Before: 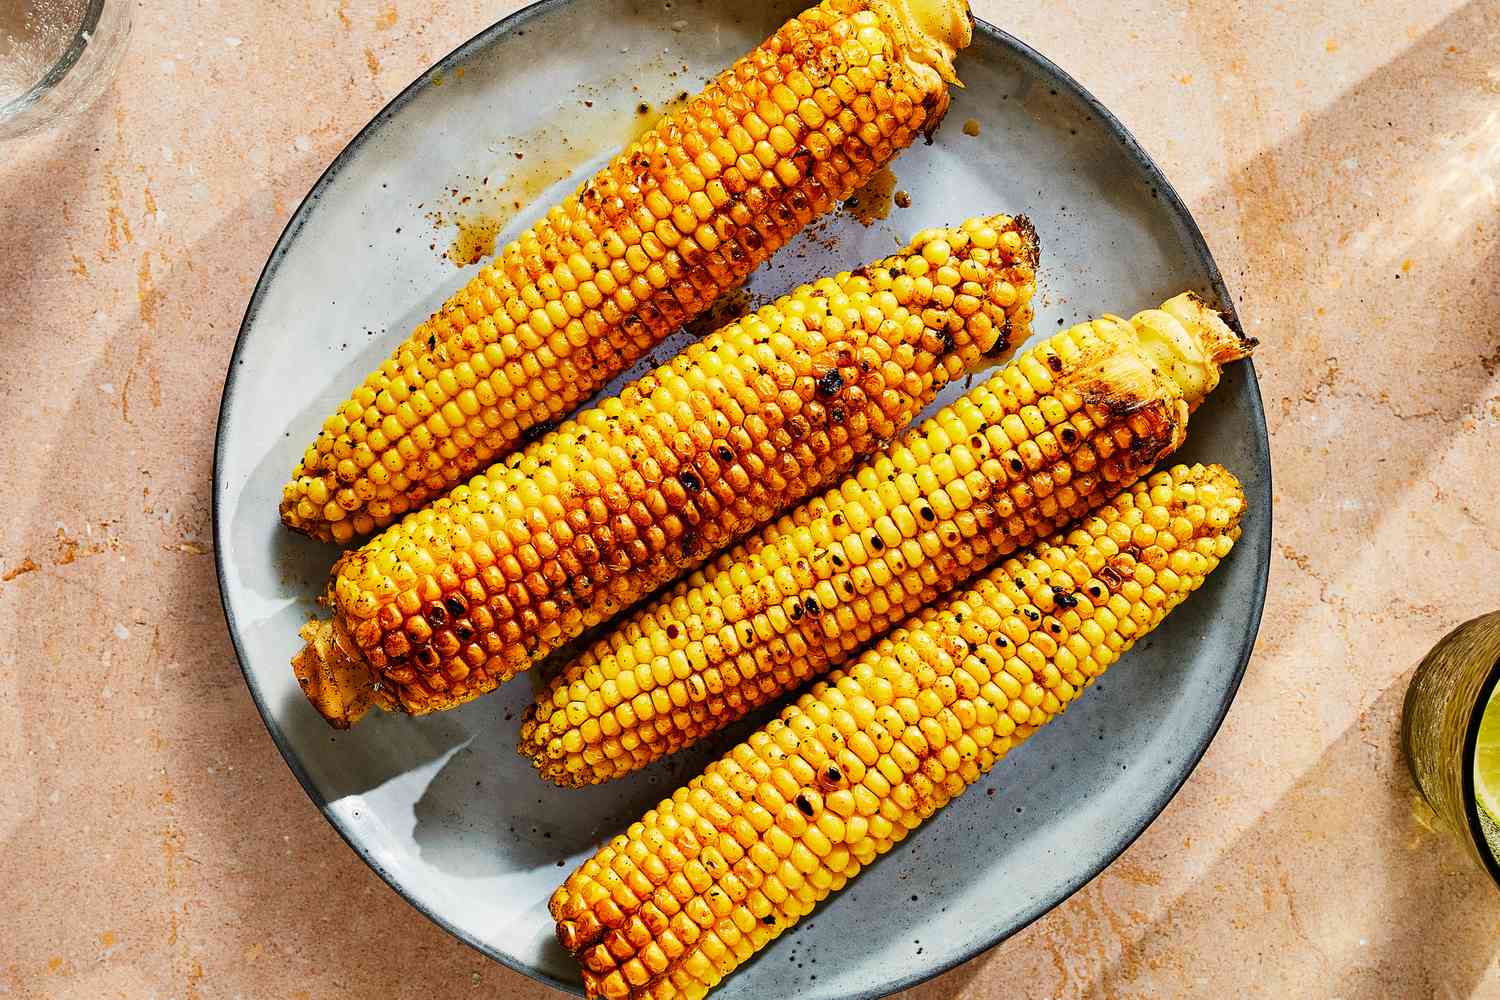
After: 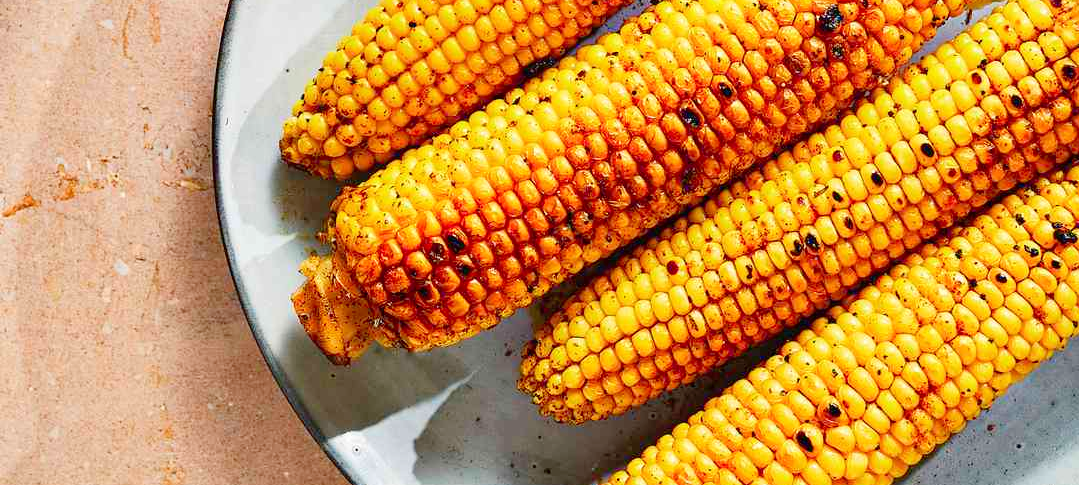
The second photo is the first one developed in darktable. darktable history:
color calibration: illuminant same as pipeline (D50), adaptation XYZ, x 0.346, y 0.357, temperature 5019.25 K
levels: levels [0, 0.445, 1]
crop: top 36.456%, right 28.009%, bottom 14.967%
